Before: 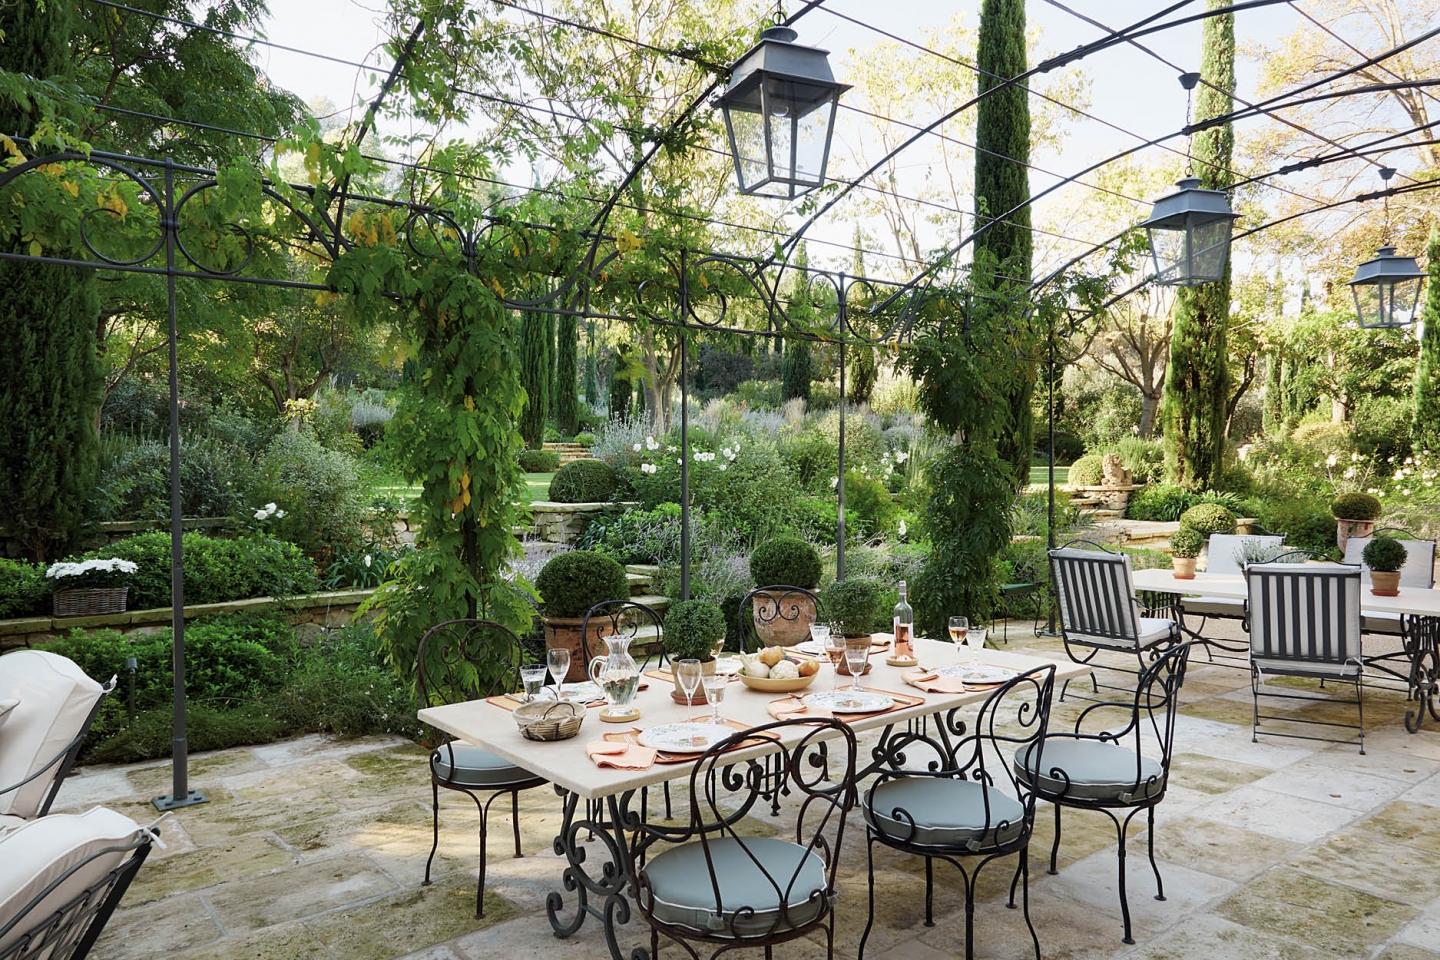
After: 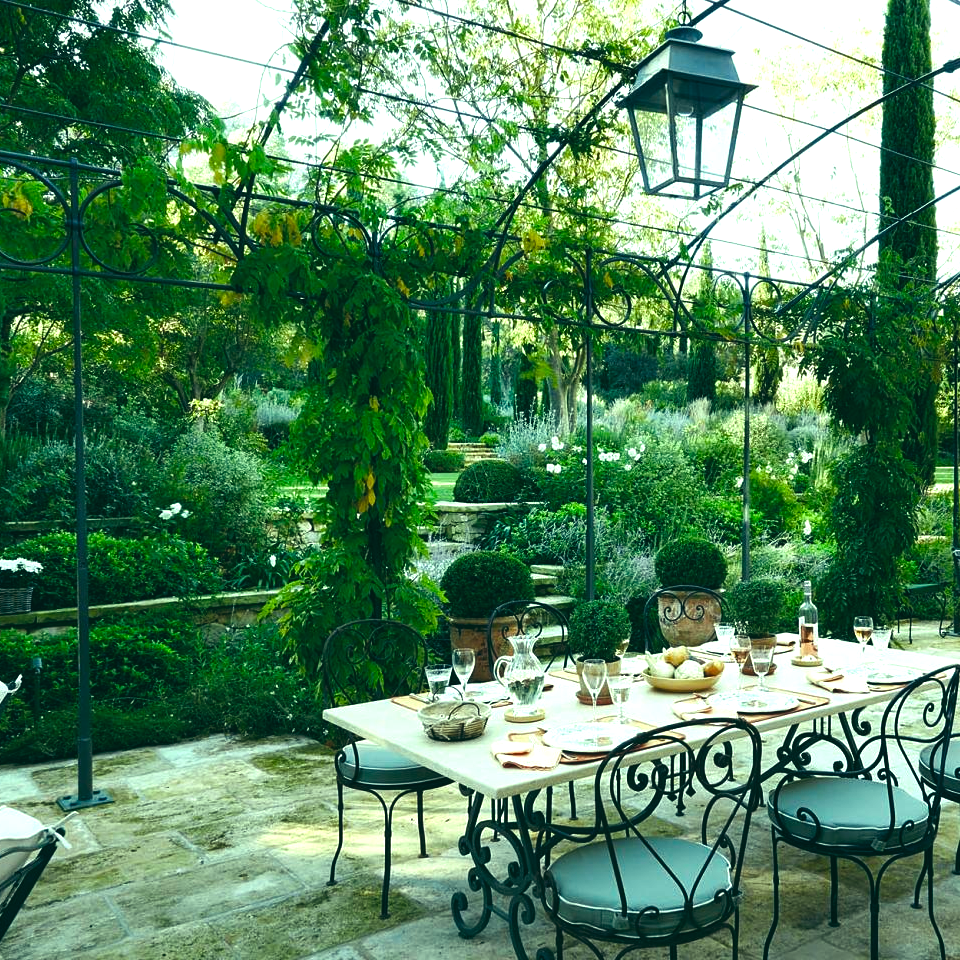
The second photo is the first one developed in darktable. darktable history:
crop and rotate: left 6.617%, right 26.717%
exposure: black level correction -0.015, exposure -0.125 EV, compensate highlight preservation false
color balance rgb: shadows lift › luminance -7.7%, shadows lift › chroma 2.13%, shadows lift › hue 165.27°, power › luminance -7.77%, power › chroma 1.1%, power › hue 215.88°, highlights gain › luminance 15.15%, highlights gain › chroma 7%, highlights gain › hue 125.57°, global offset › luminance -0.33%, global offset › chroma 0.11%, global offset › hue 165.27°, perceptual saturation grading › global saturation 24.42%, perceptual saturation grading › highlights -24.42%, perceptual saturation grading › mid-tones 24.42%, perceptual saturation grading › shadows 40%, perceptual brilliance grading › global brilliance -5%, perceptual brilliance grading › highlights 24.42%, perceptual brilliance grading › mid-tones 7%, perceptual brilliance grading › shadows -5%
